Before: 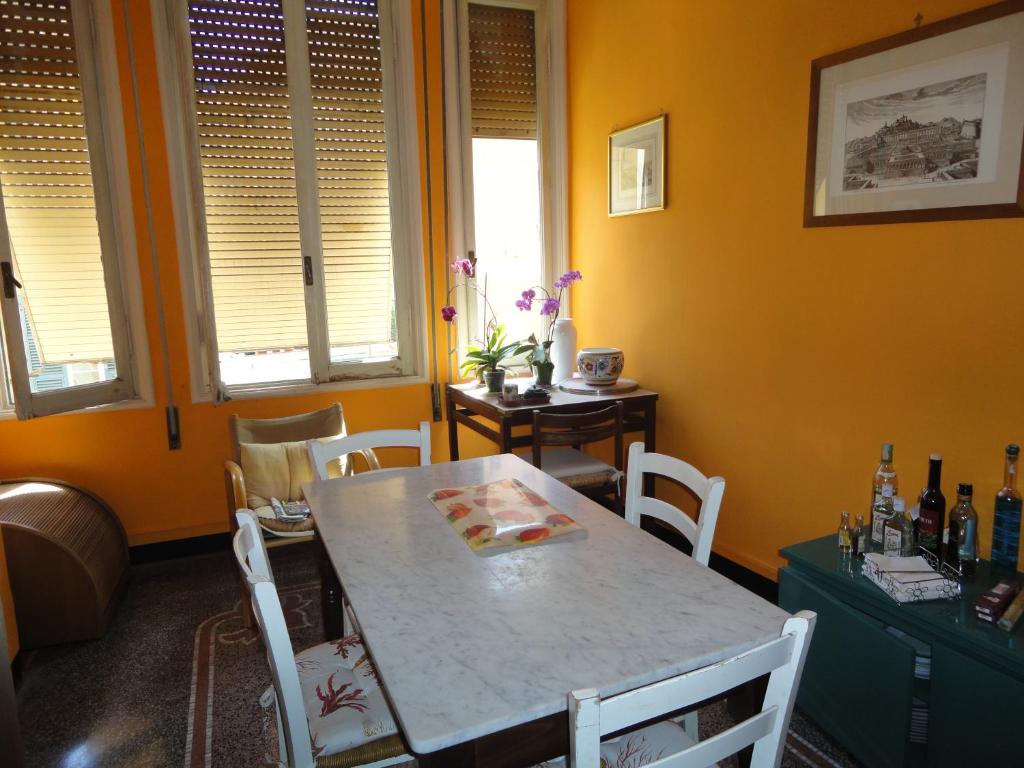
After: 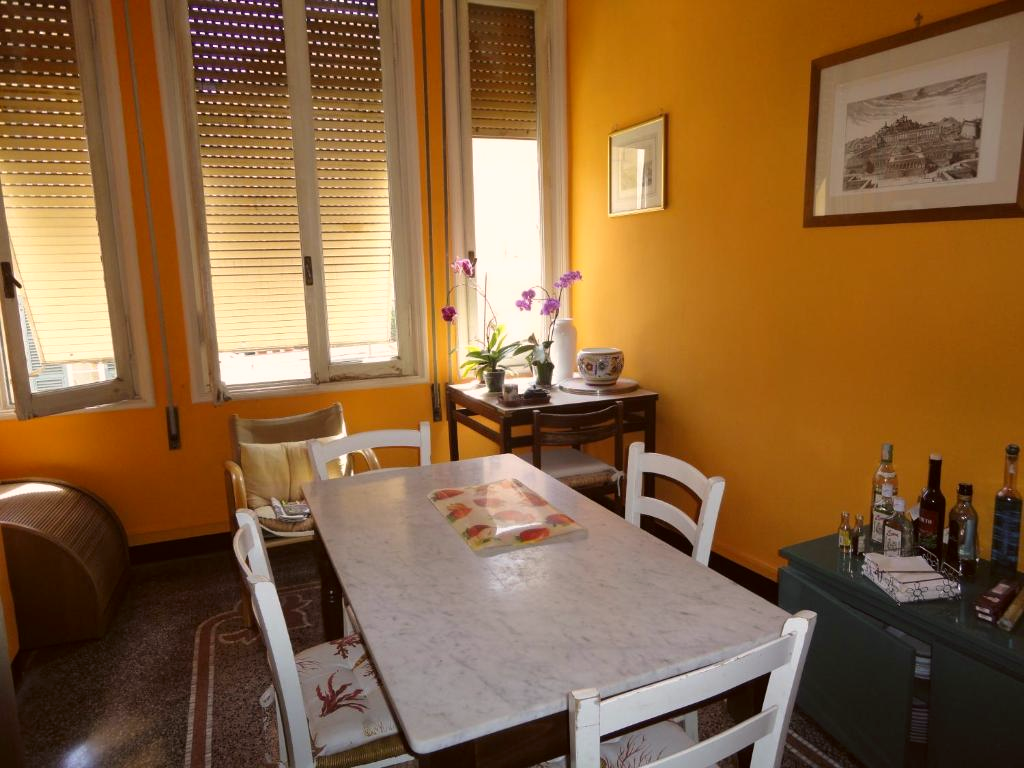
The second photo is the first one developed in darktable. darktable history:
color correction: highlights a* 6.46, highlights b* 7.72, shadows a* 5.45, shadows b* 6.86, saturation 0.914
